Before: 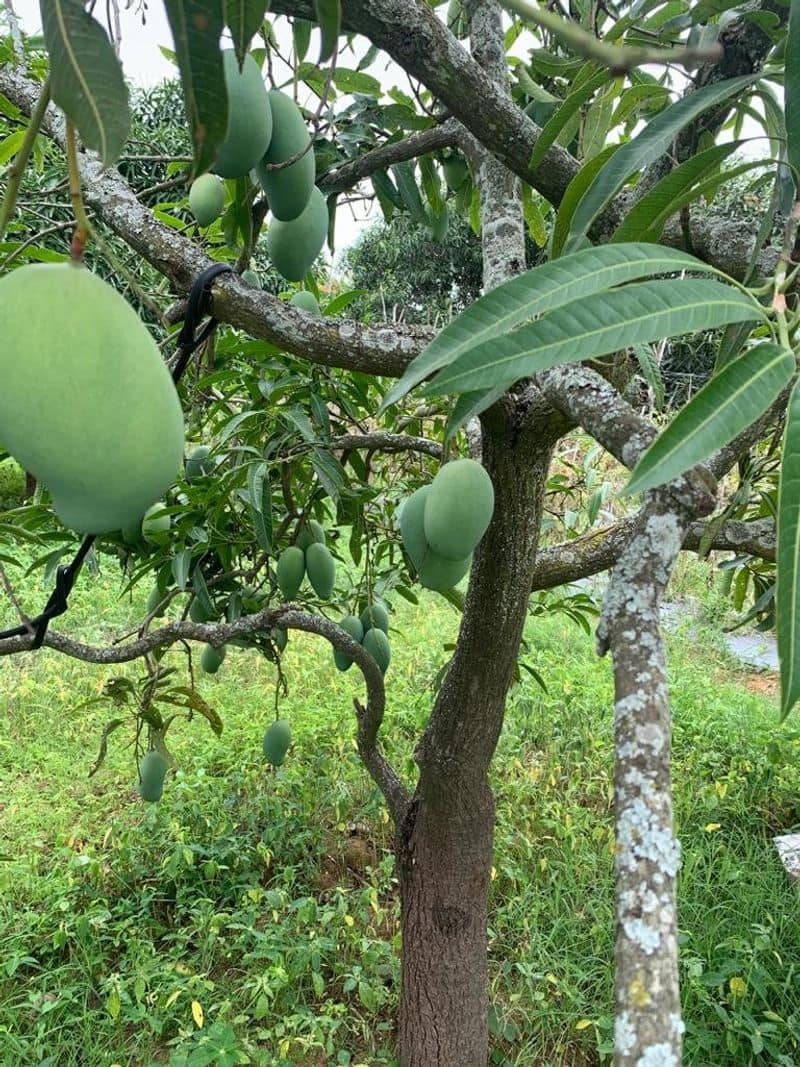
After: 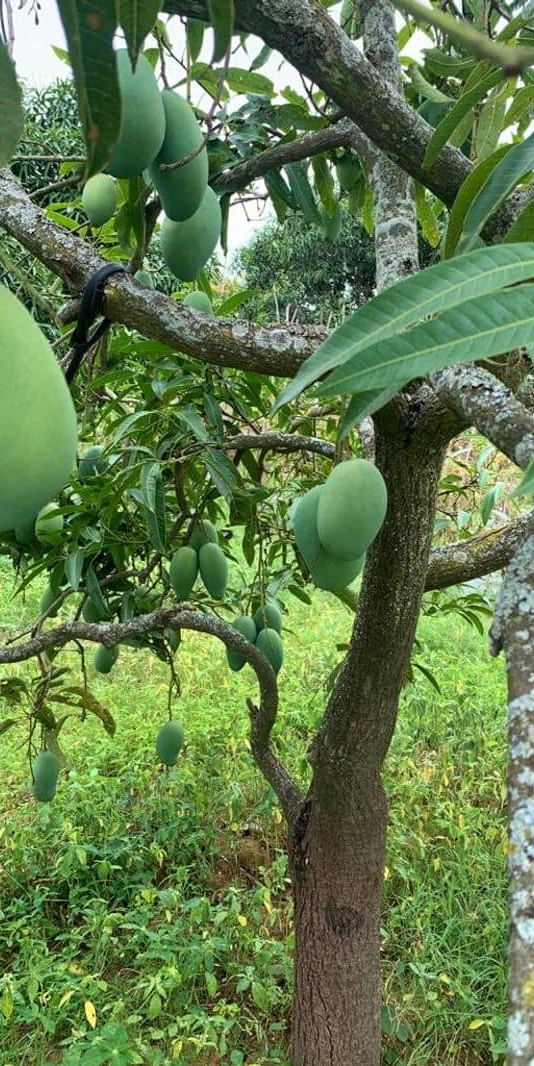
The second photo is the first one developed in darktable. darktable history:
crop and rotate: left 13.5%, right 19.637%
velvia: on, module defaults
